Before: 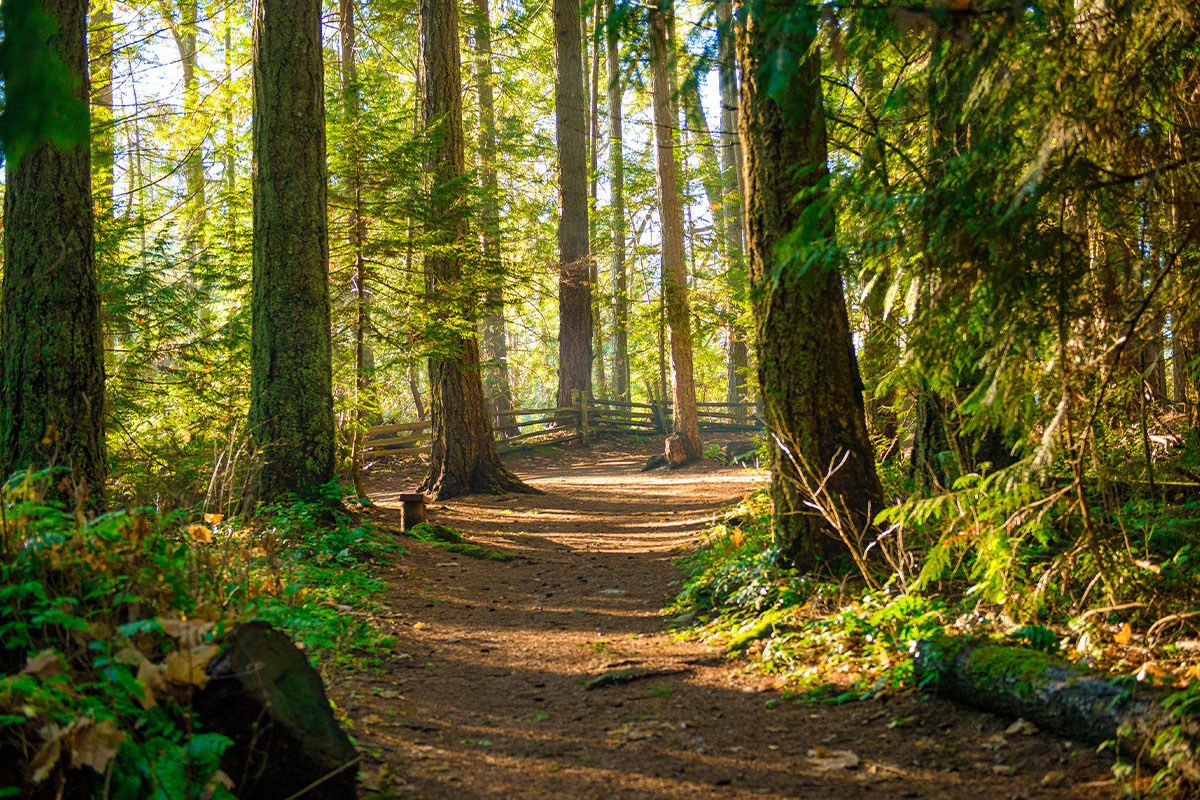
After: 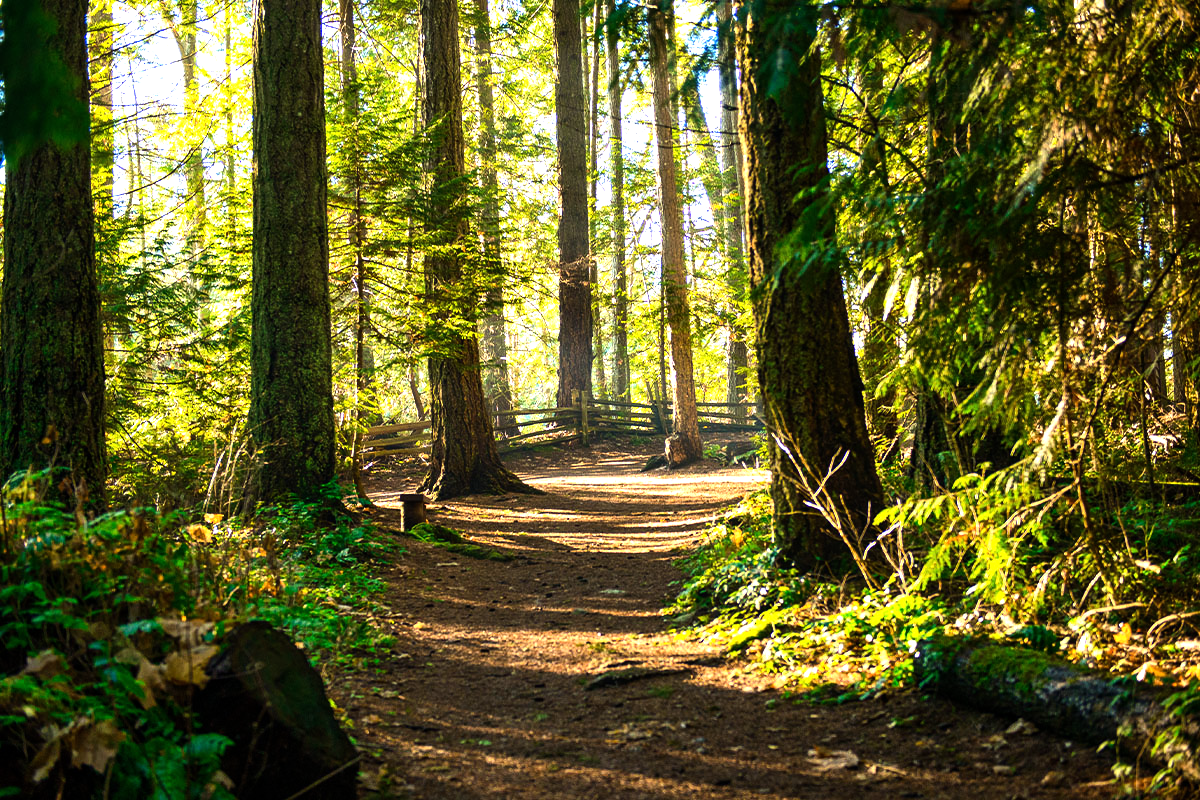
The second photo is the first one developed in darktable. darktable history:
tone equalizer: -8 EV -1.06 EV, -7 EV -1.04 EV, -6 EV -0.877 EV, -5 EV -0.589 EV, -3 EV 0.573 EV, -2 EV 0.888 EV, -1 EV 1.01 EV, +0 EV 1.08 EV, edges refinement/feathering 500, mask exposure compensation -1.57 EV, preserve details no
